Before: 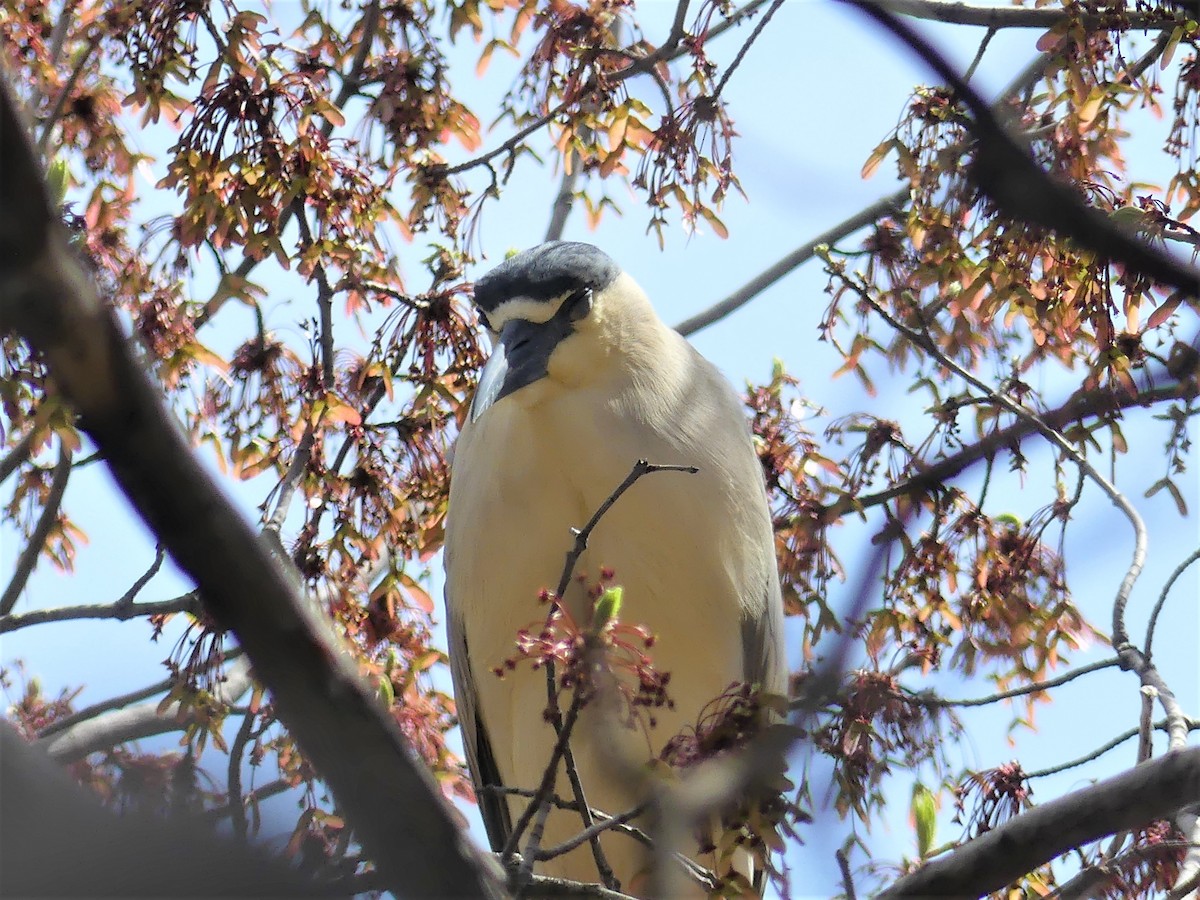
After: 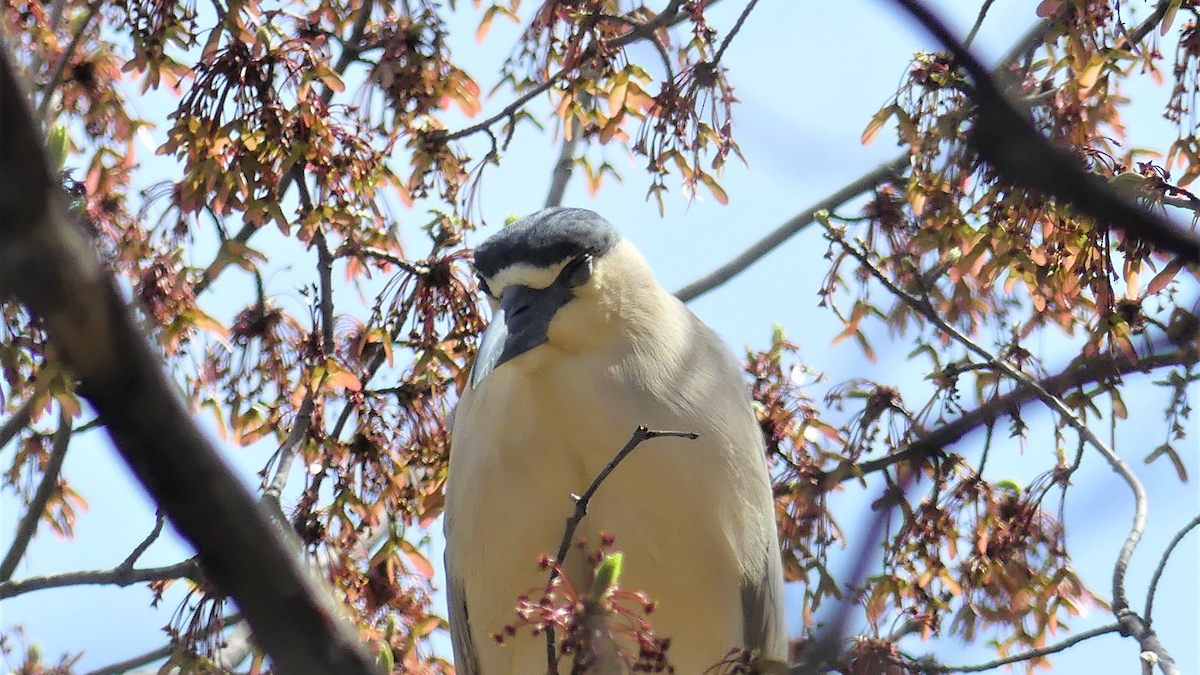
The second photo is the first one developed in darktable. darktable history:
white balance: emerald 1
crop: top 3.857%, bottom 21.132%
